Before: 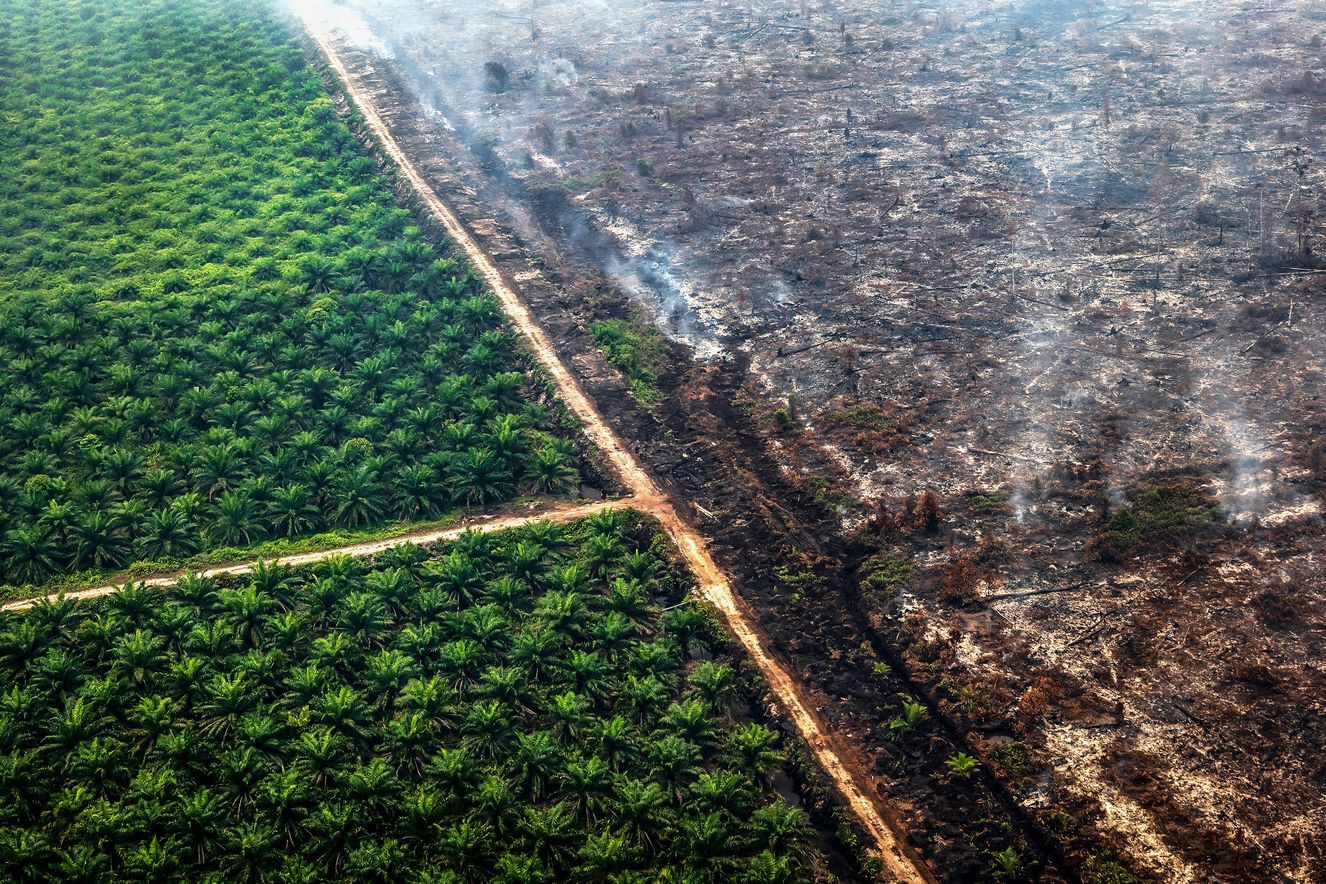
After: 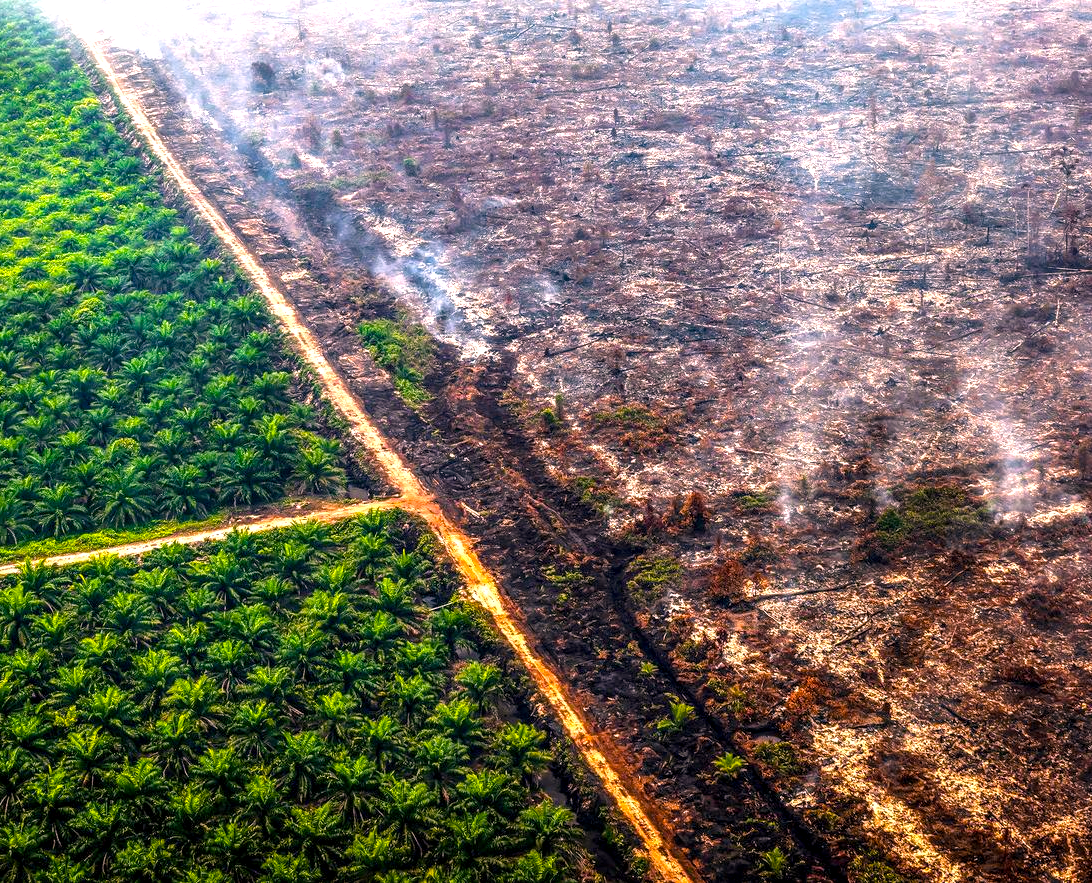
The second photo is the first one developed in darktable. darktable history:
local contrast: on, module defaults
color correction: highlights a* 14.52, highlights b* 4.84
exposure: exposure 0.559 EV, compensate highlight preservation false
color balance rgb: linear chroma grading › global chroma 15%, perceptual saturation grading › global saturation 30%
crop: left 17.582%, bottom 0.031%
